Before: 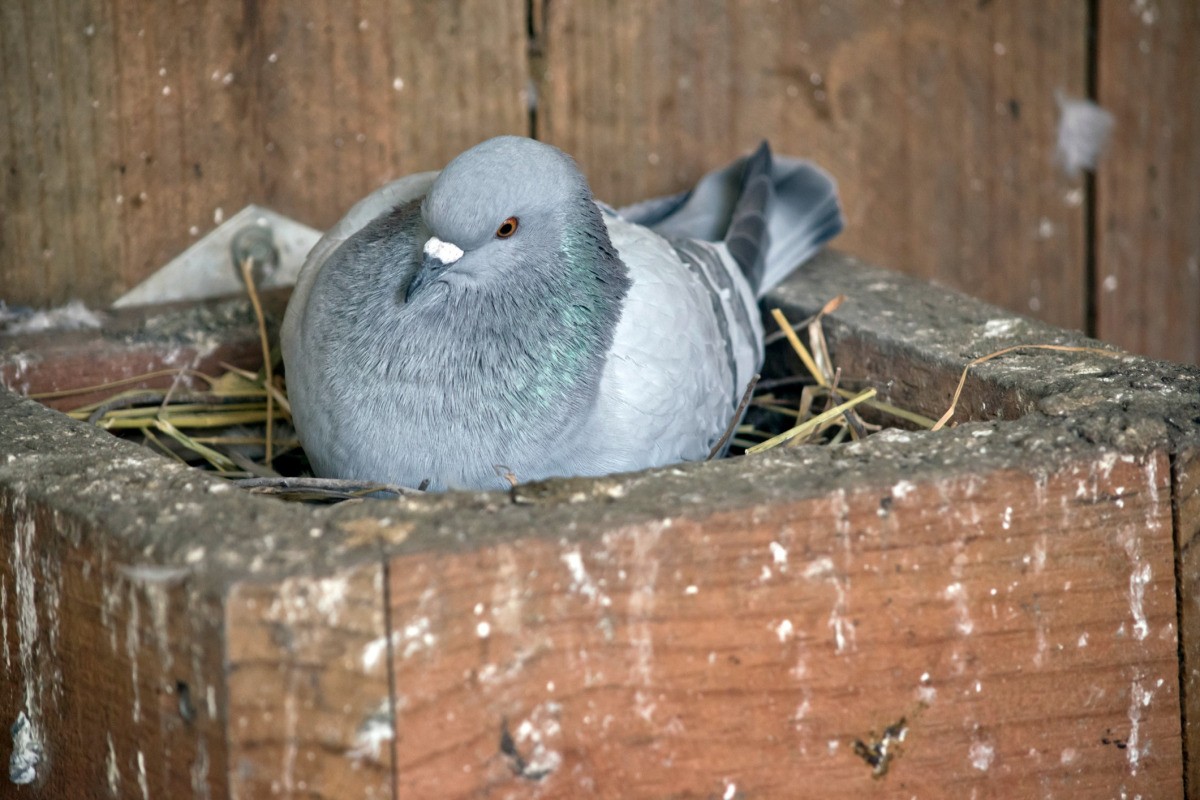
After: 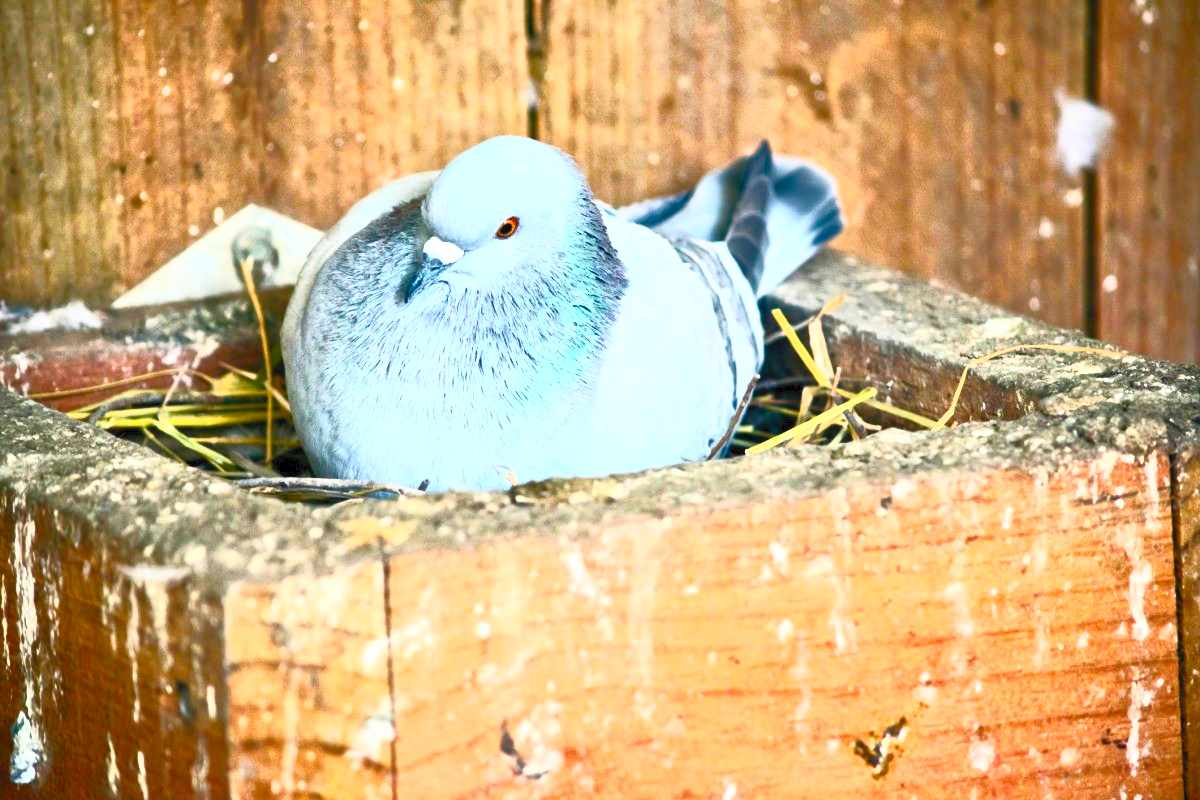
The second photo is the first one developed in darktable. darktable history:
color balance rgb: perceptual saturation grading › global saturation 20%, perceptual saturation grading › highlights -25%, perceptual saturation grading › shadows 25%
white balance: emerald 1
contrast brightness saturation: contrast 1, brightness 1, saturation 1
